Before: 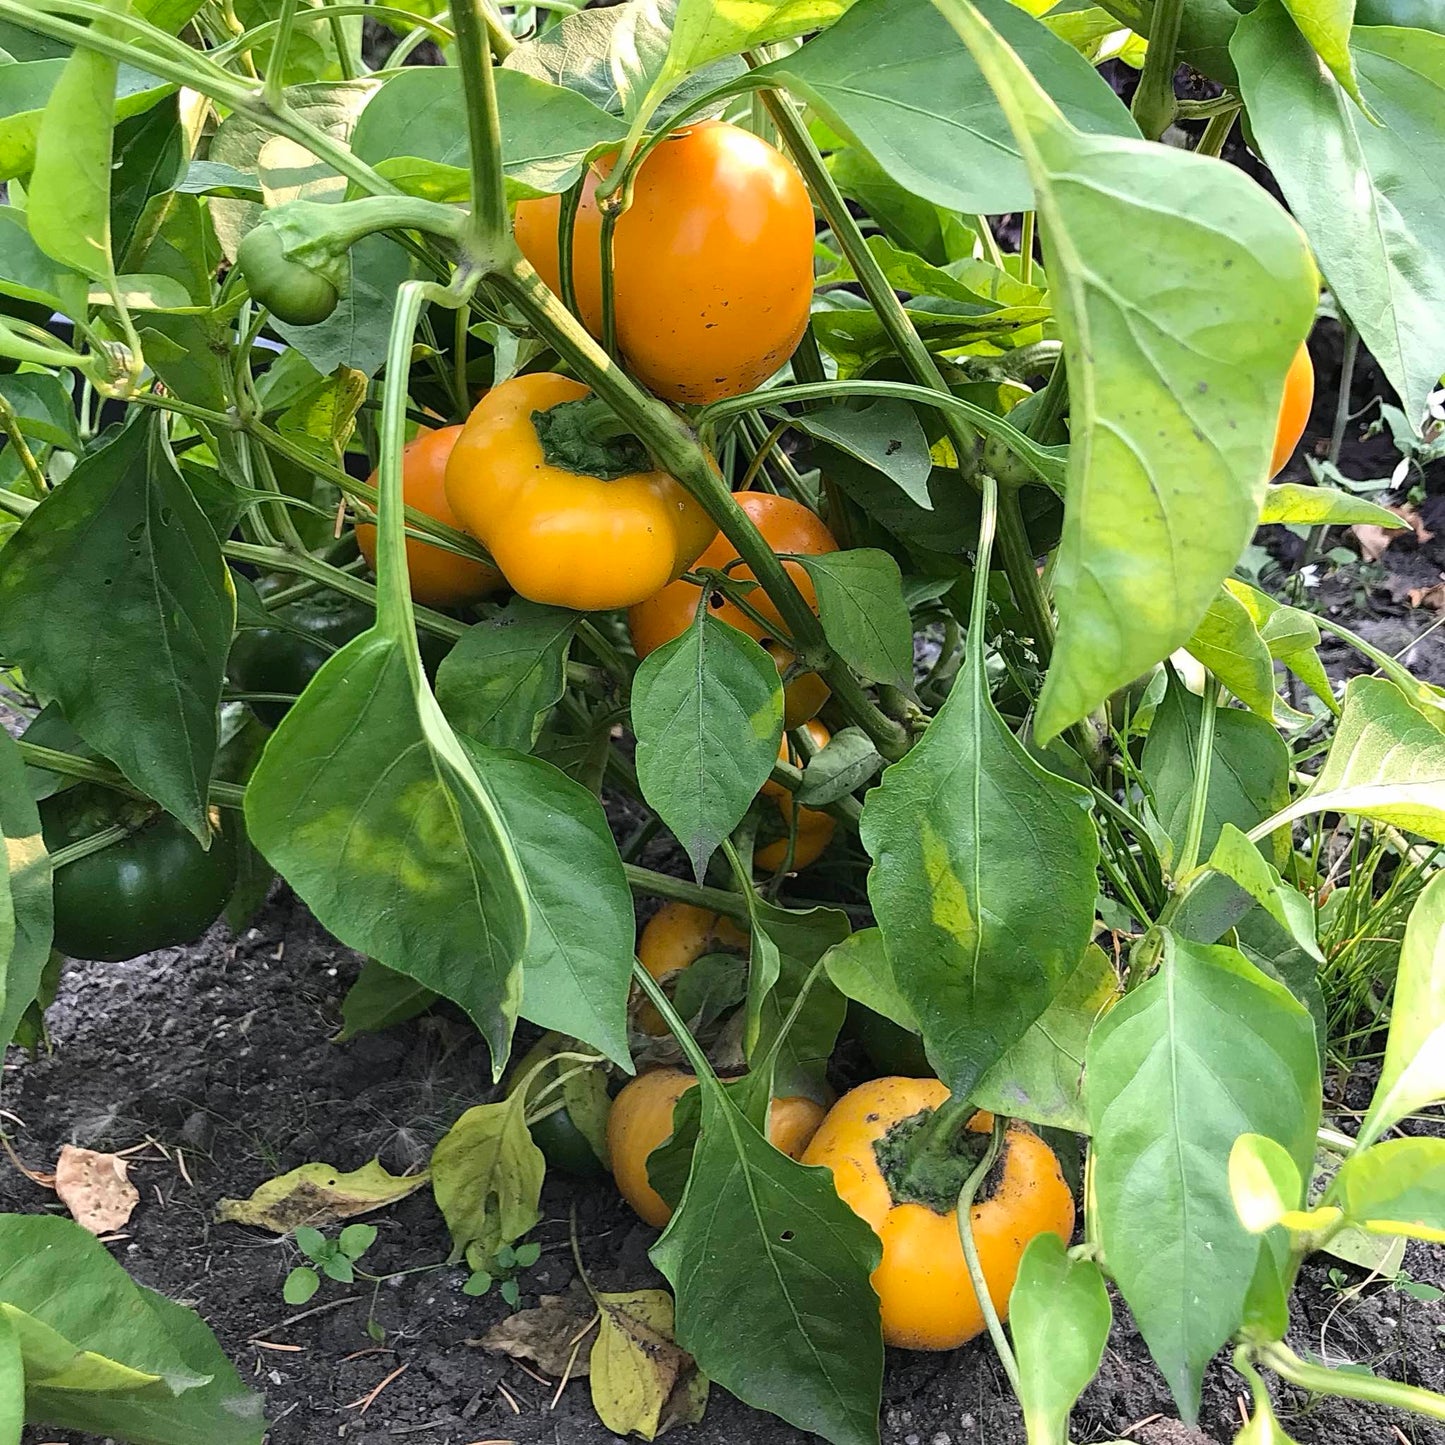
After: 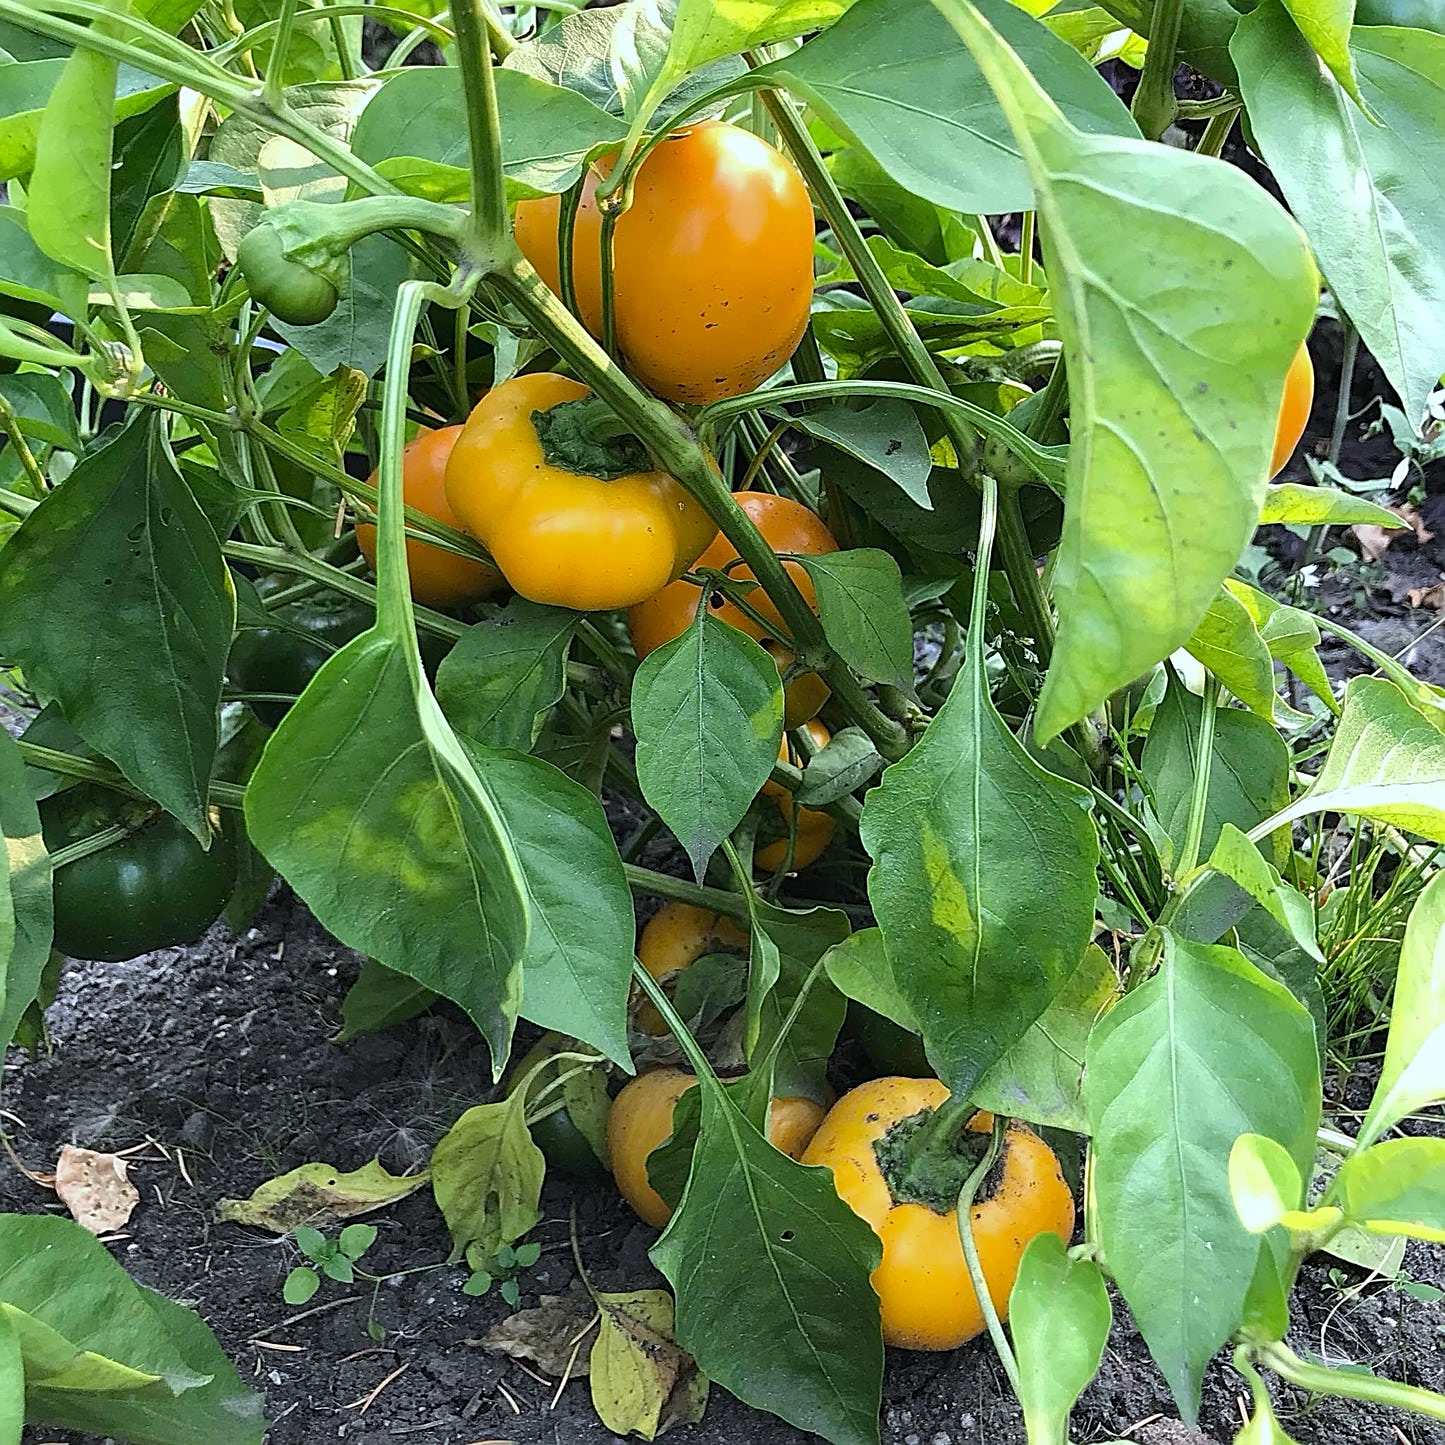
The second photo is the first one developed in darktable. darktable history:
white balance: red 0.925, blue 1.046
sharpen: on, module defaults
